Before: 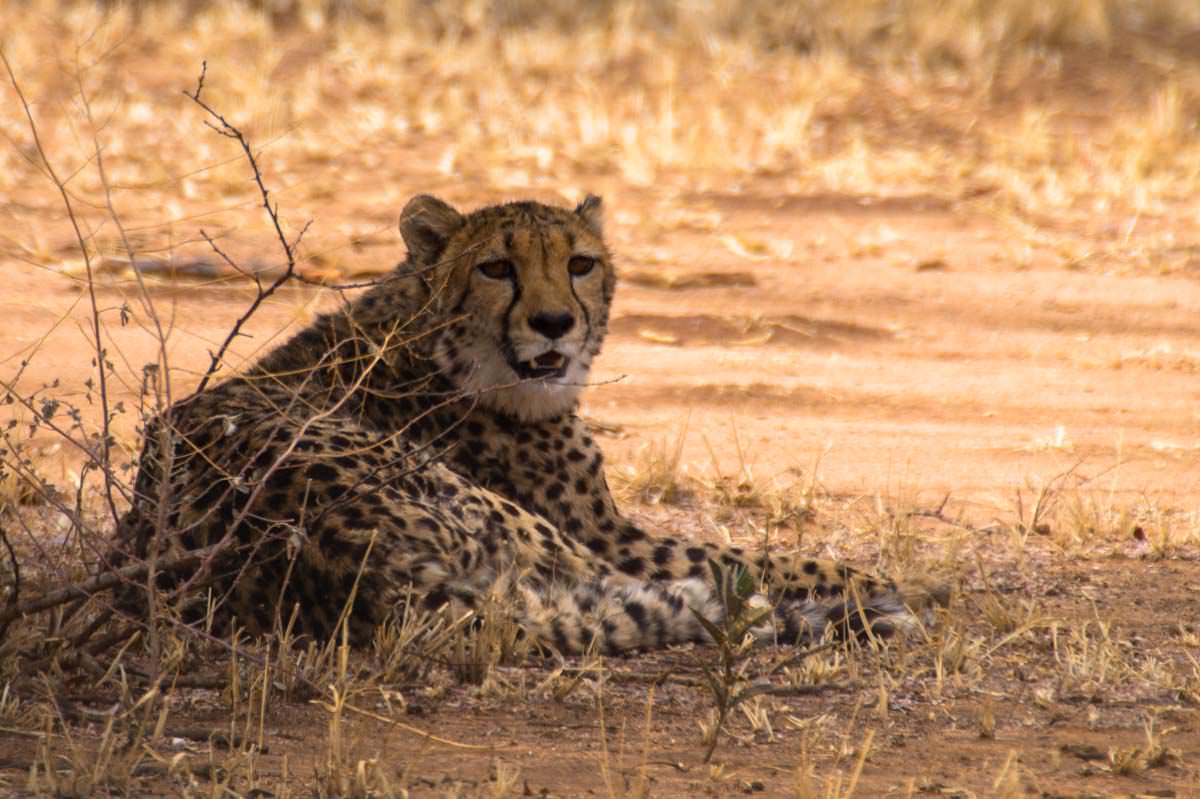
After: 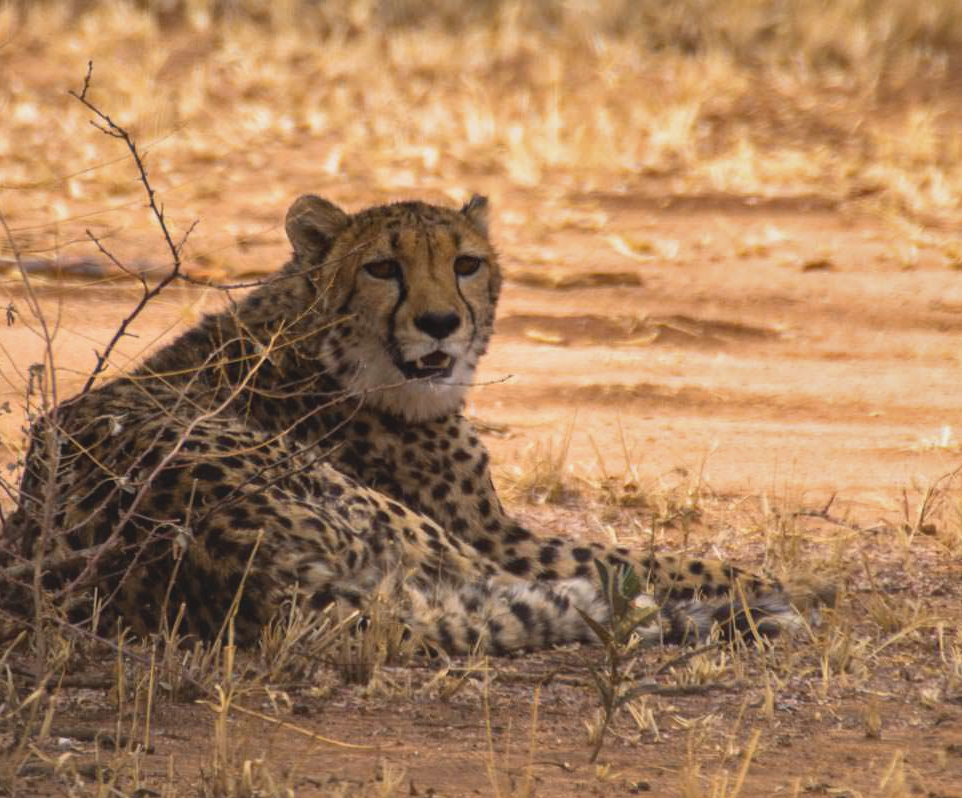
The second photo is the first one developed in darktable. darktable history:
crop and rotate: left 9.517%, right 10.26%
contrast brightness saturation: saturation -0.049
shadows and highlights: shadows 5.49, soften with gaussian
tone curve: curves: ch0 [(0, 0.068) (1, 0.961)], color space Lab, independent channels, preserve colors none
